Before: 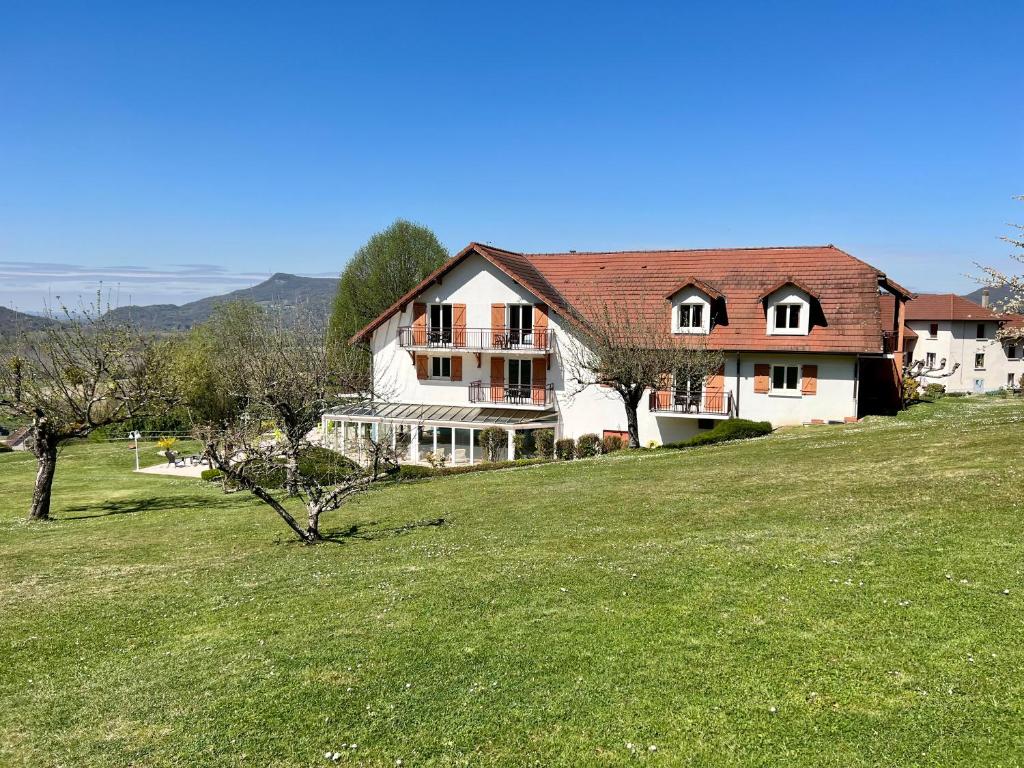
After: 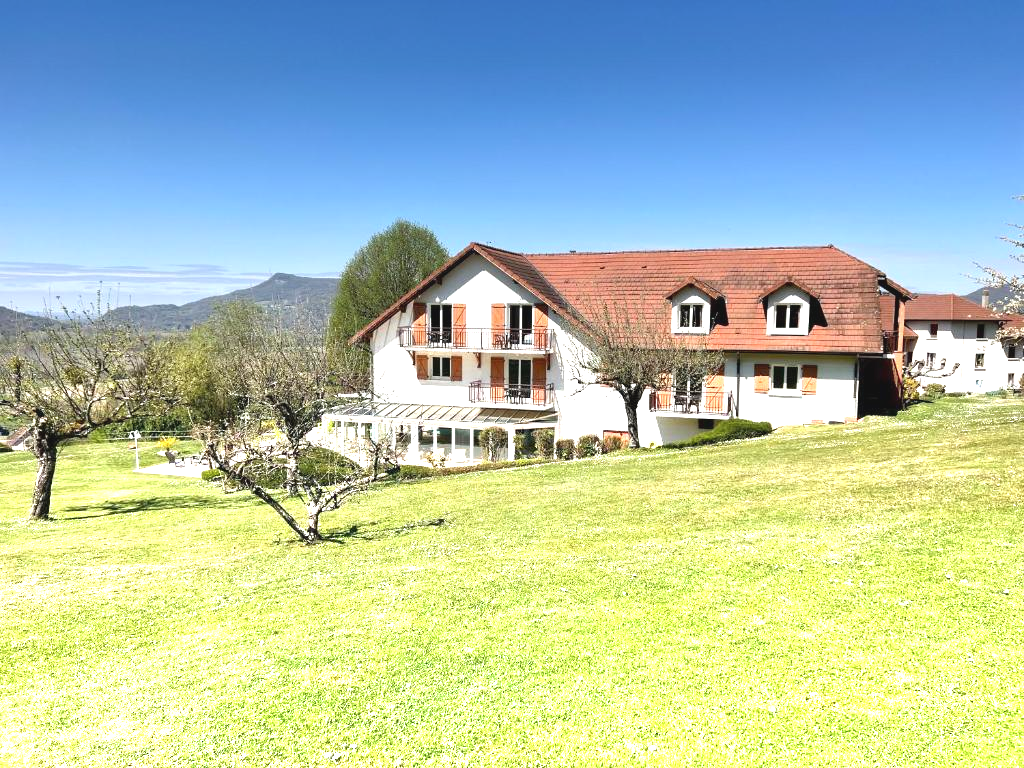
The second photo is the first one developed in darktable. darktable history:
graduated density: density -3.9 EV
contrast brightness saturation: contrast -0.1, saturation -0.1
